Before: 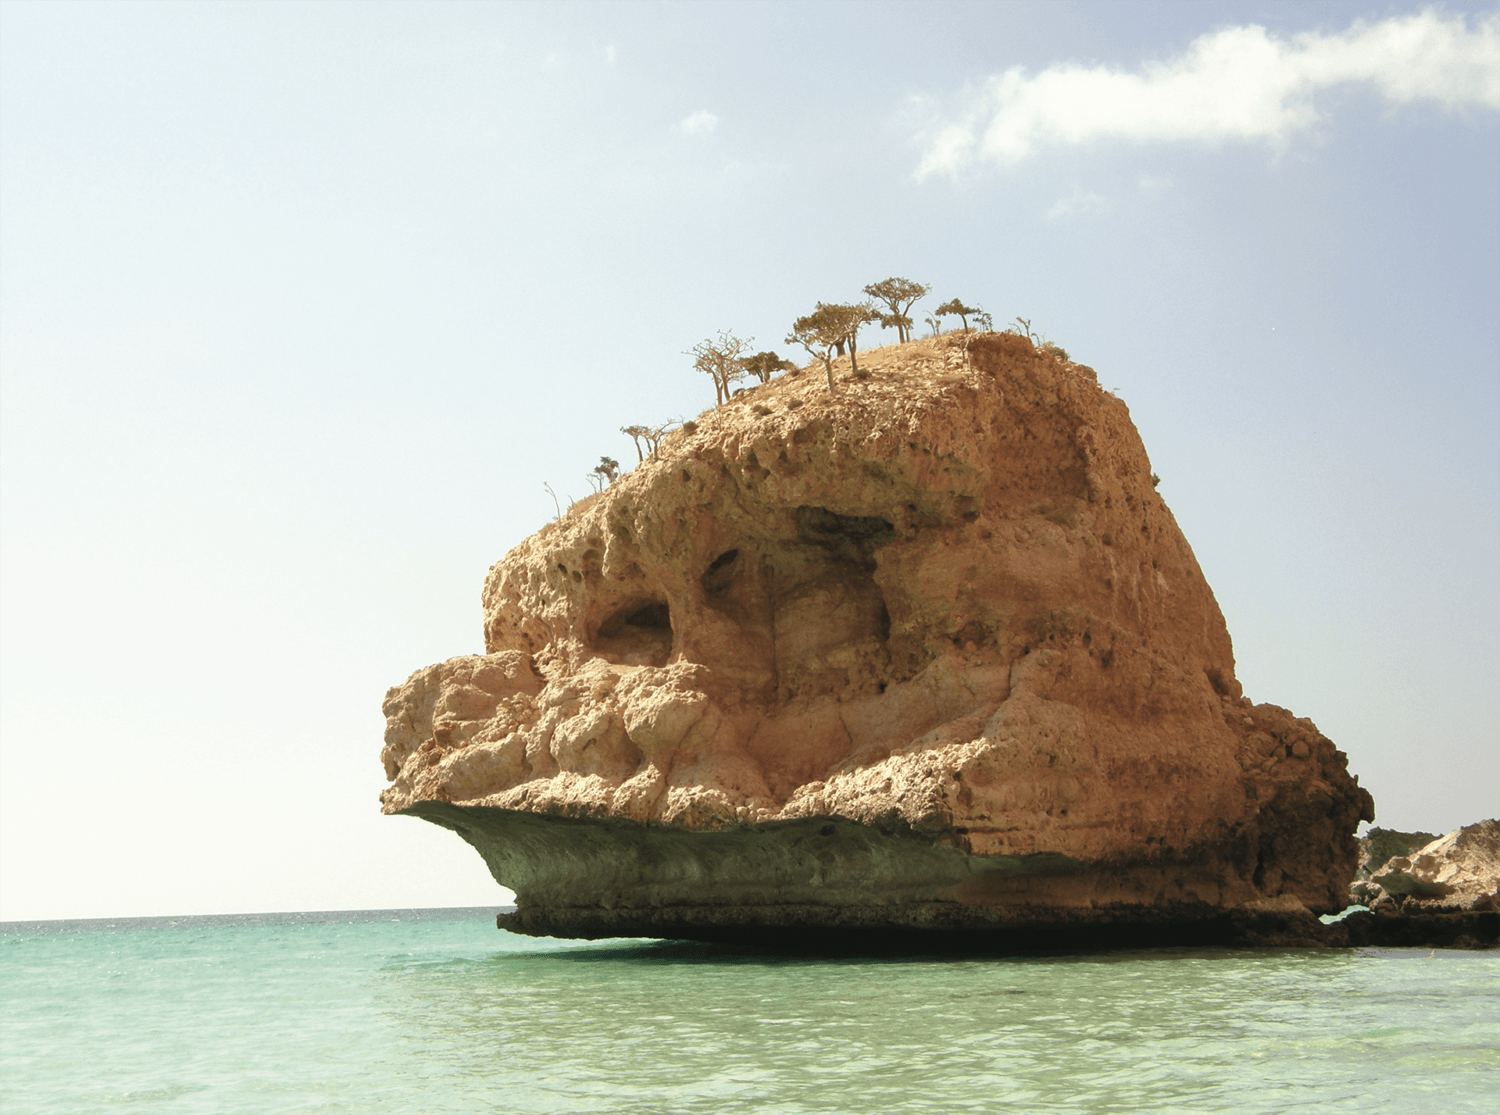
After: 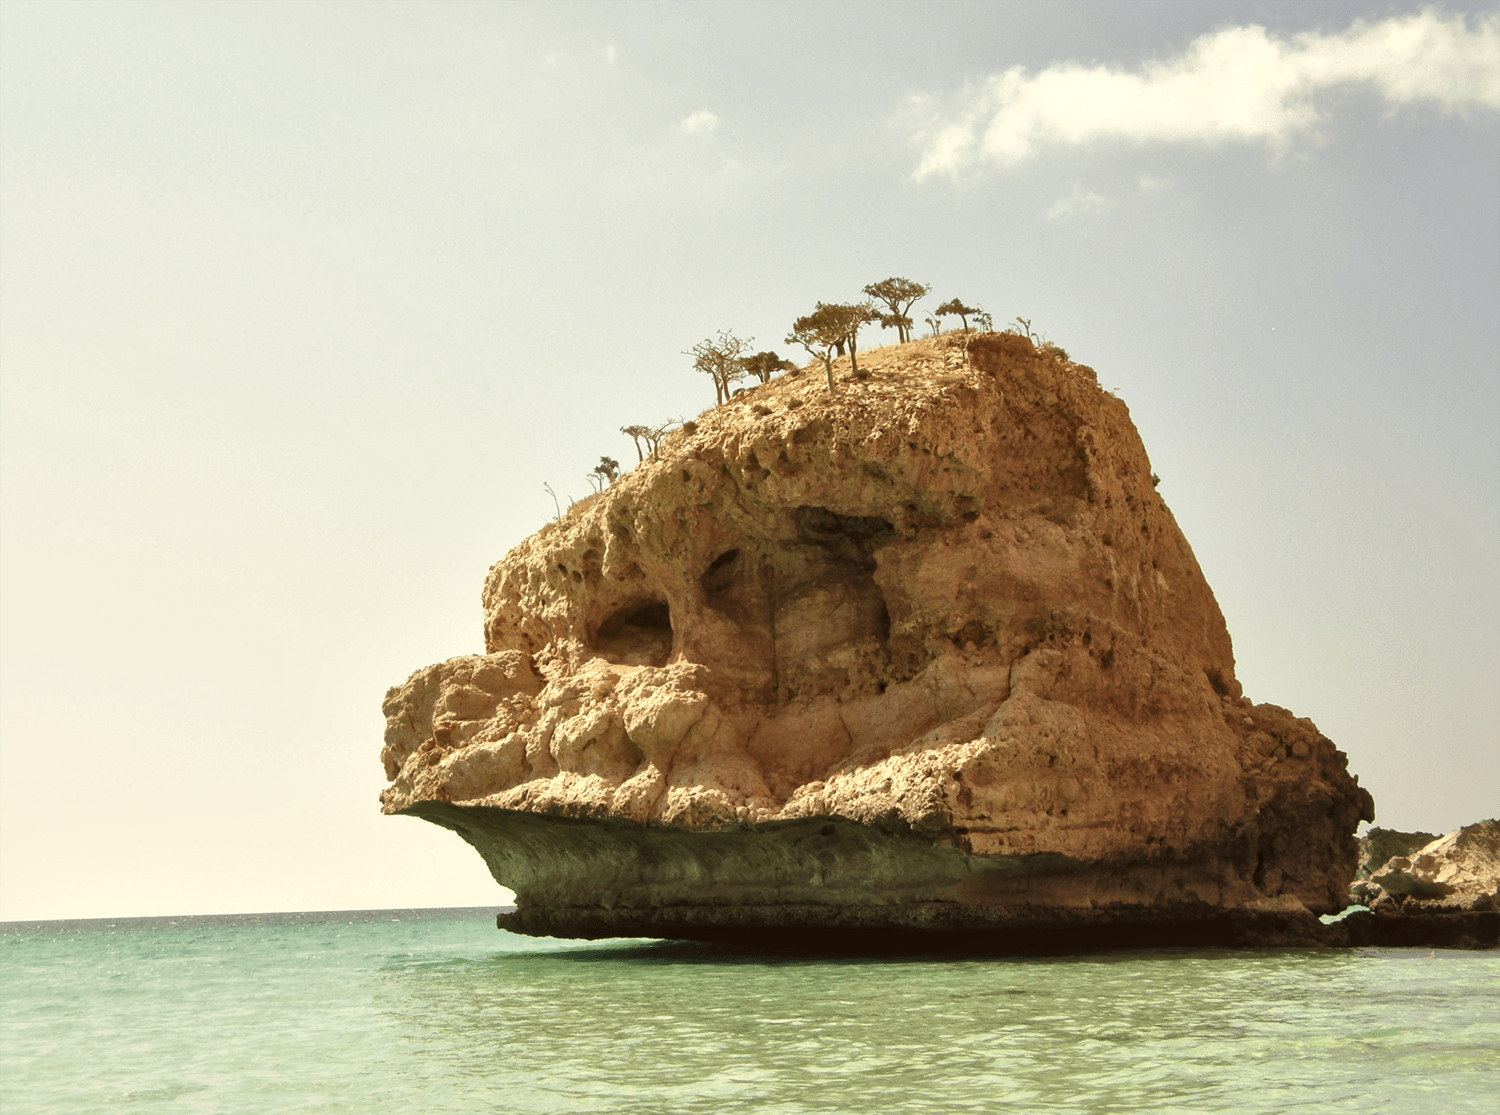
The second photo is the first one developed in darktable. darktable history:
local contrast: mode bilateral grid, contrast 25, coarseness 47, detail 151%, midtone range 0.2
color balance: lift [1.005, 1.002, 0.998, 0.998], gamma [1, 1.021, 1.02, 0.979], gain [0.923, 1.066, 1.056, 0.934]
